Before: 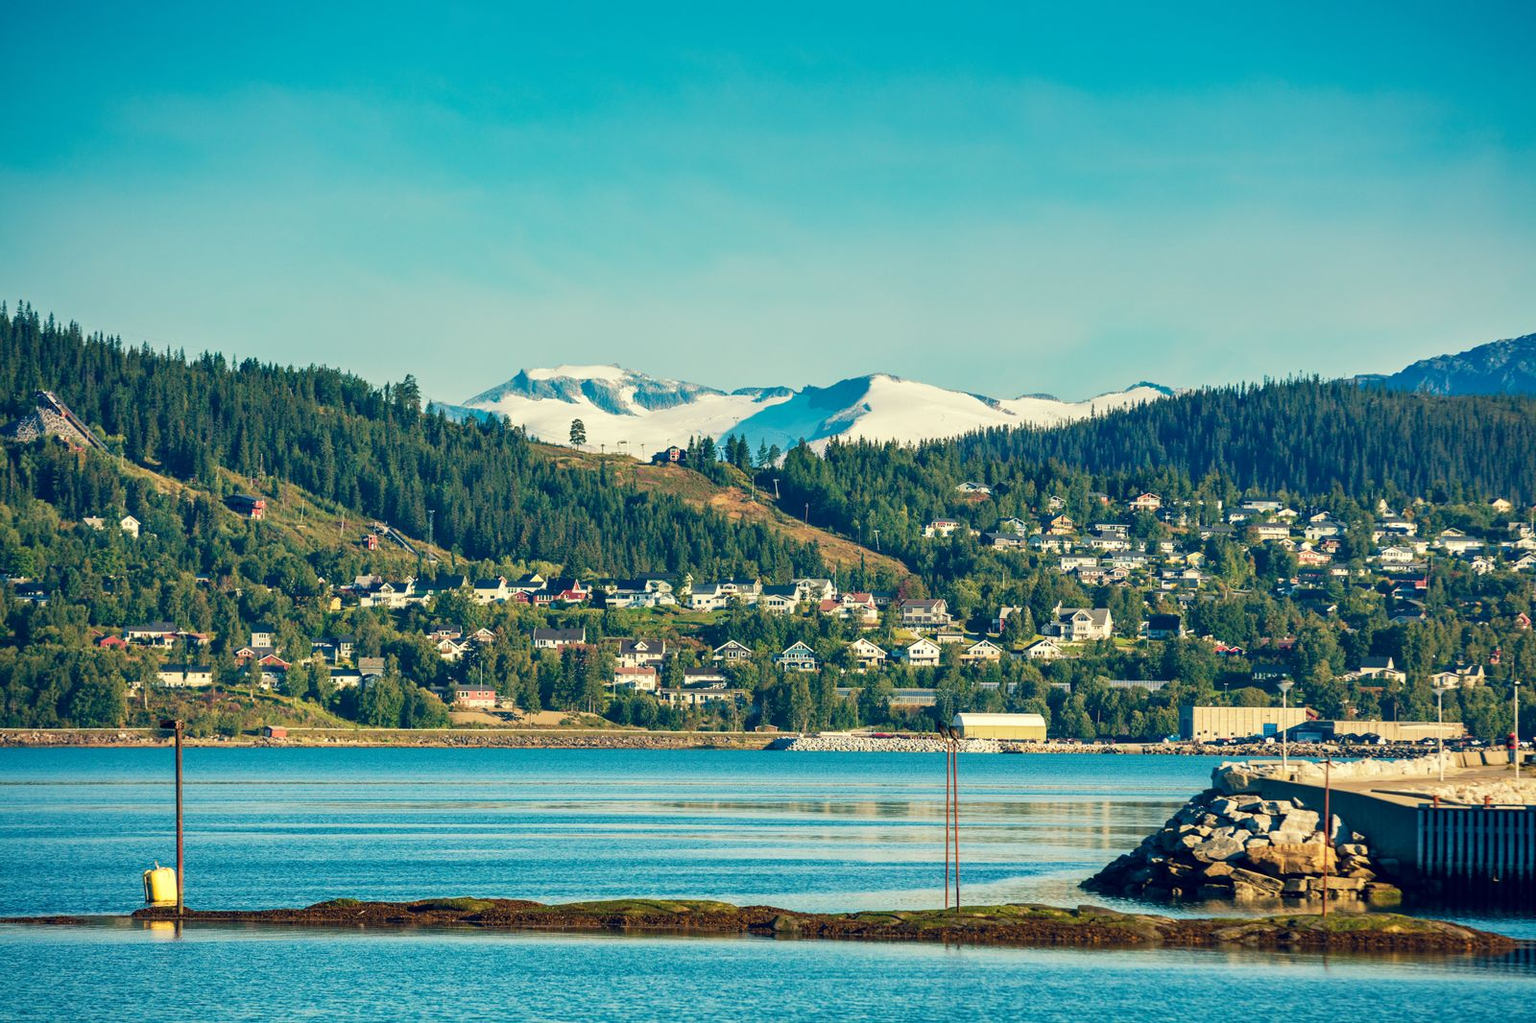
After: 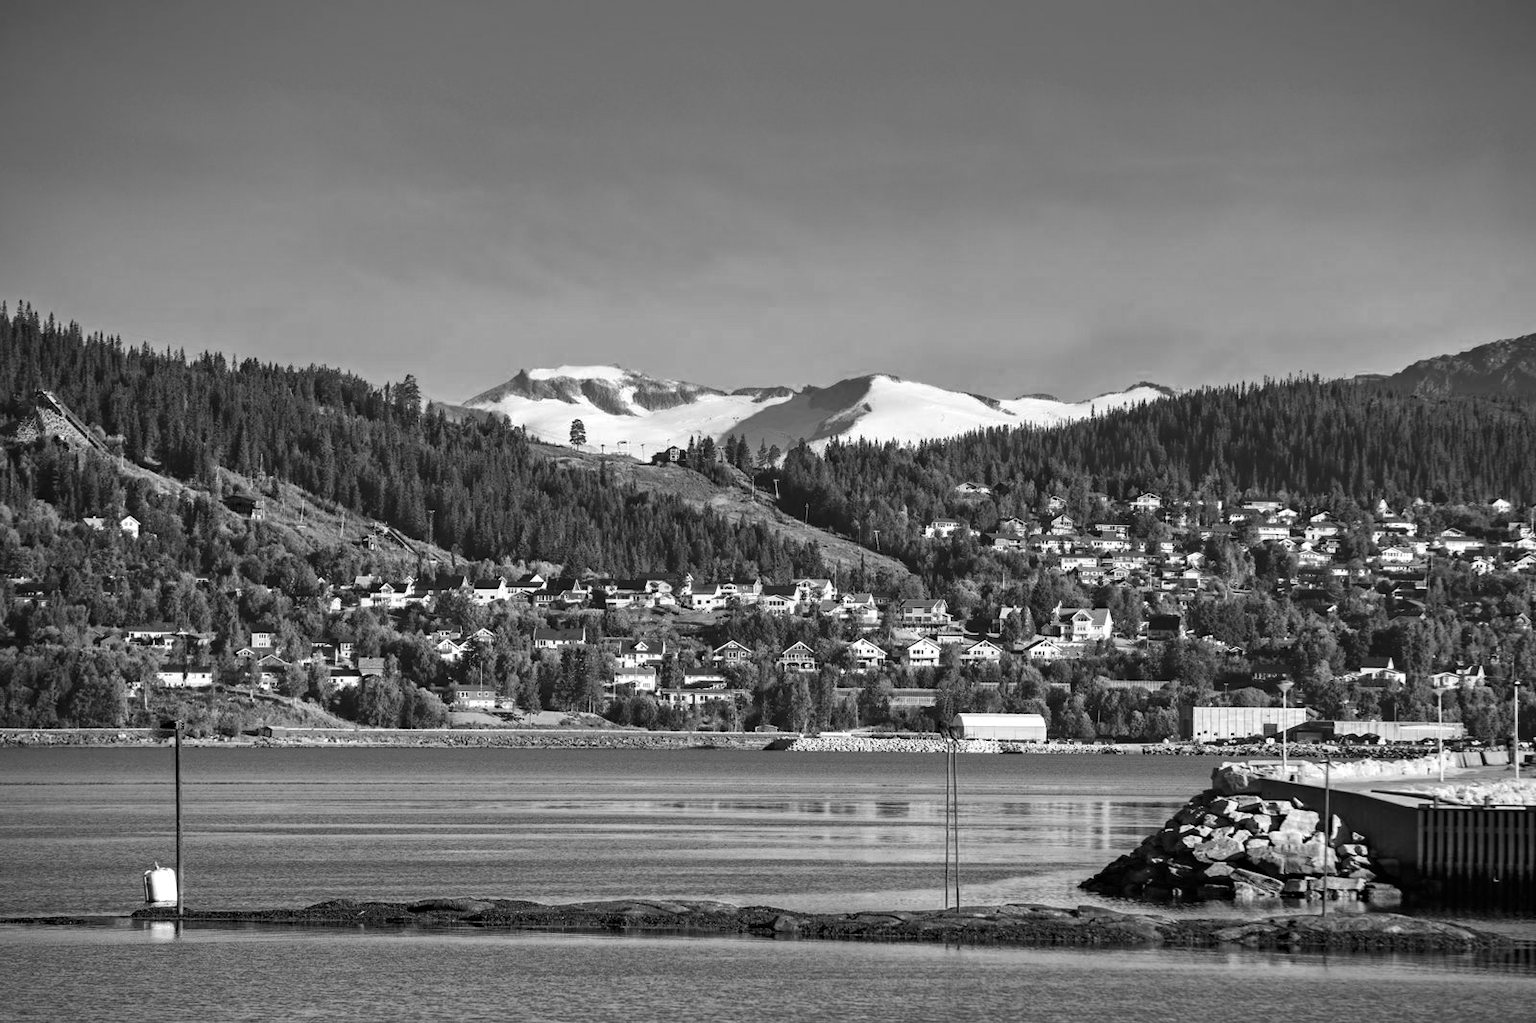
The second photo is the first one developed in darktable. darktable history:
color zones: curves: ch0 [(0.002, 0.593) (0.143, 0.417) (0.285, 0.541) (0.455, 0.289) (0.608, 0.327) (0.727, 0.283) (0.869, 0.571) (1, 0.603)]; ch1 [(0, 0) (0.143, 0) (0.286, 0) (0.429, 0) (0.571, 0) (0.714, 0) (0.857, 0)]
haze removal: strength 0.29, distance 0.25, compatibility mode true, adaptive false
white balance: emerald 1
